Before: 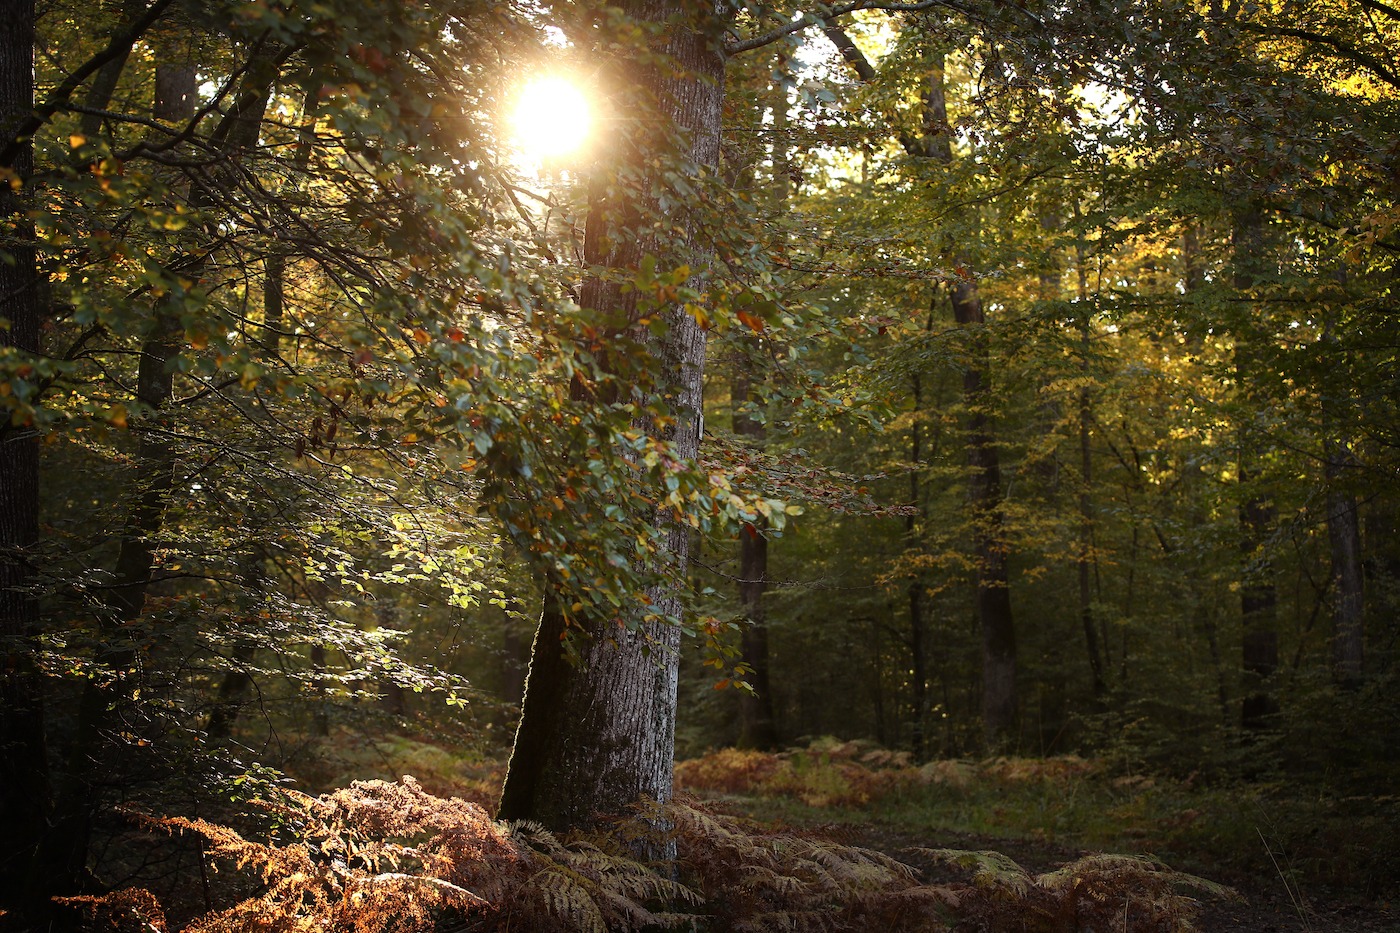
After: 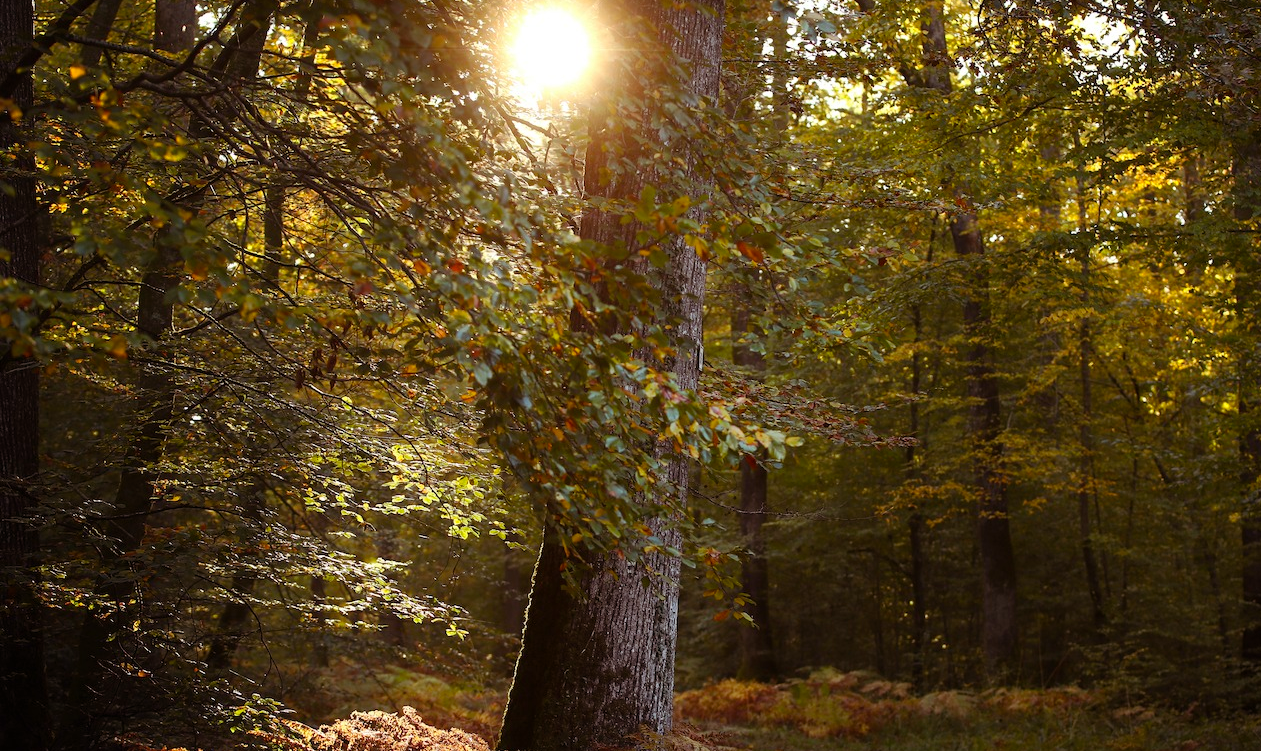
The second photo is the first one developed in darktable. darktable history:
crop: top 7.425%, right 9.863%, bottom 12.009%
color balance rgb: shadows lift › chroma 4.573%, shadows lift › hue 24.26°, perceptual saturation grading › global saturation 19.658%
base curve: preserve colors none
